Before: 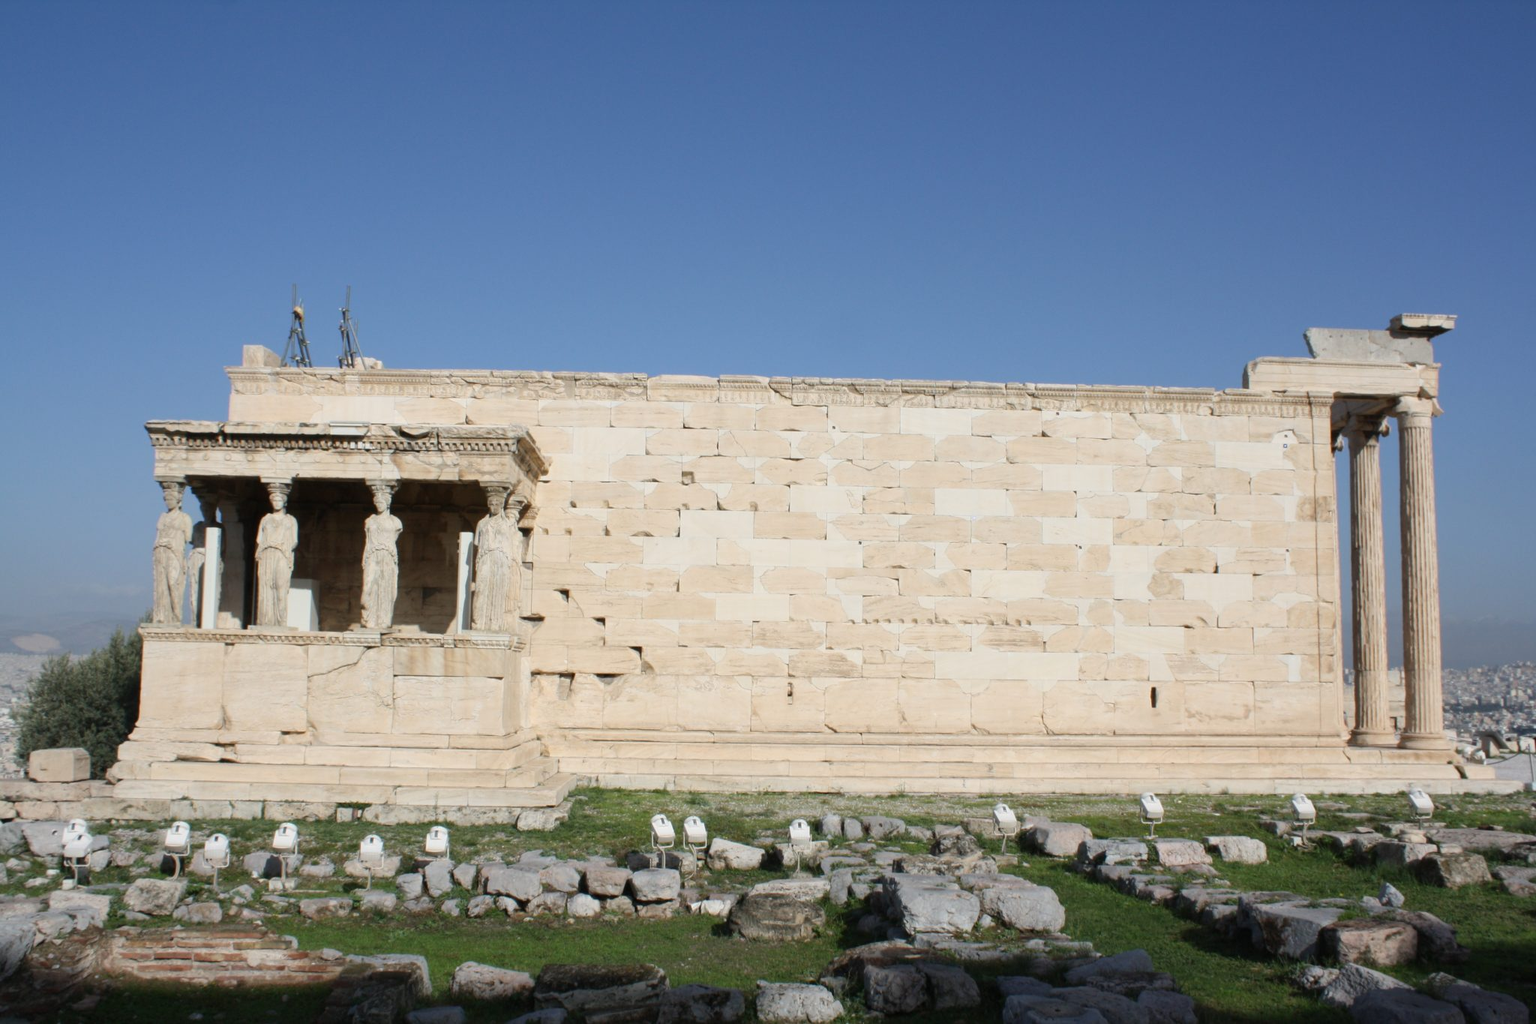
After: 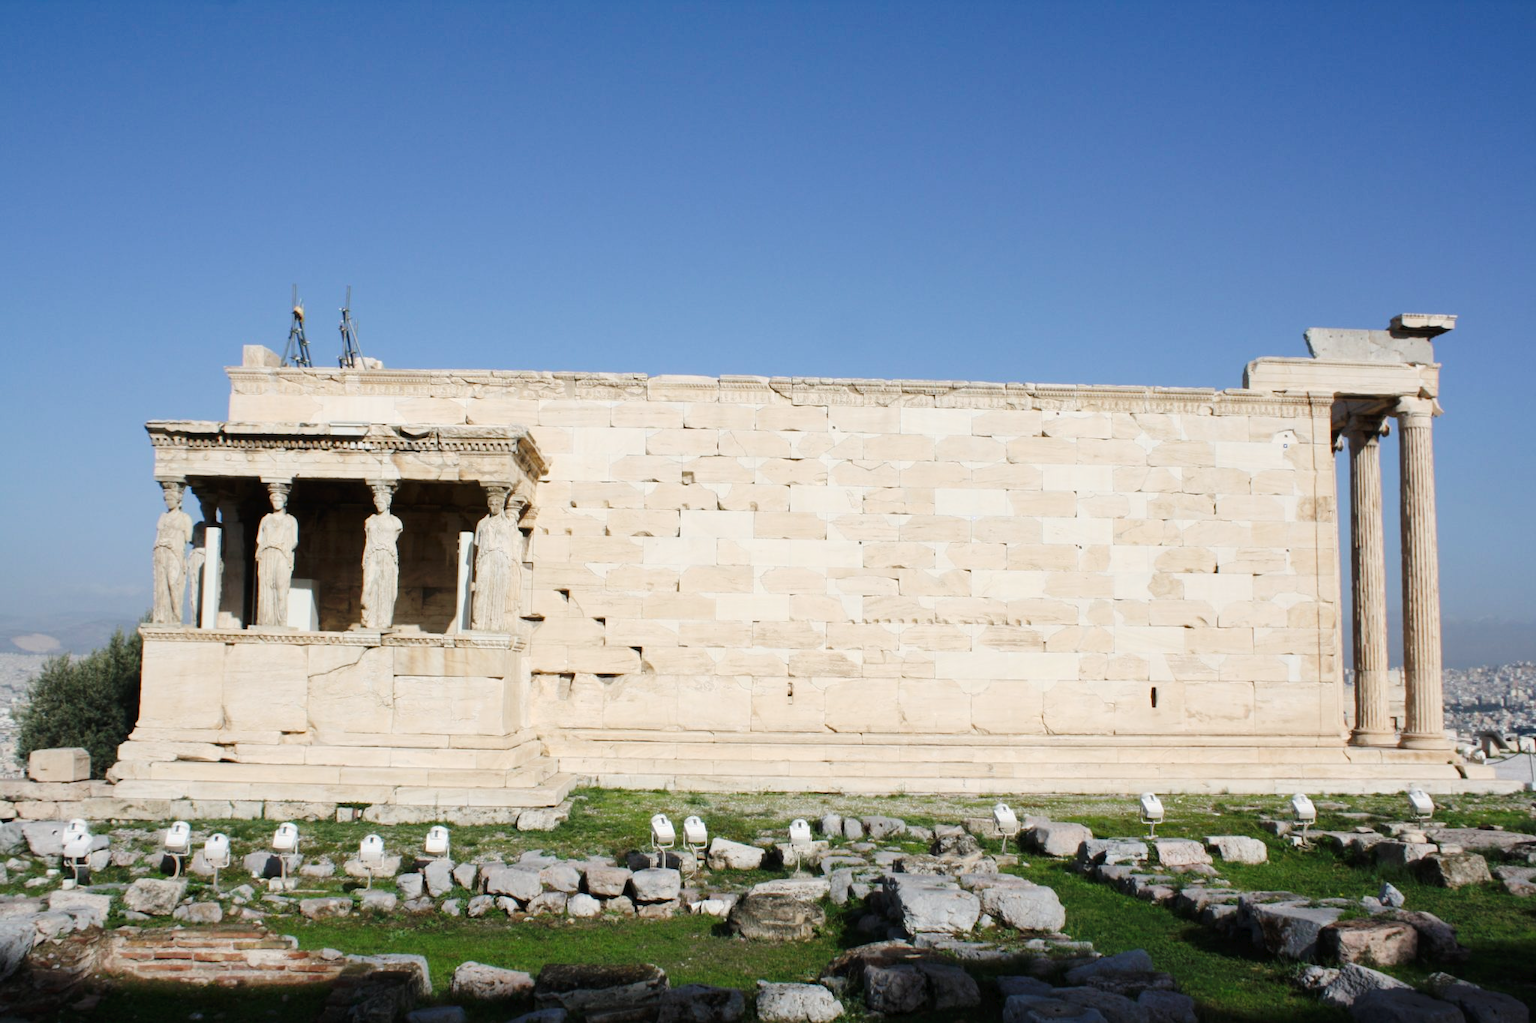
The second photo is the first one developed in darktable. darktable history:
exposure: black level correction 0.002, exposure 0.15 EV, compensate highlight preservation false
shadows and highlights: radius 334.93, shadows 63.48, highlights 6.06, compress 87.7%, highlights color adjustment 39.73%, soften with gaussian
tone curve: curves: ch0 [(0, 0) (0.003, 0.018) (0.011, 0.019) (0.025, 0.024) (0.044, 0.037) (0.069, 0.053) (0.1, 0.075) (0.136, 0.105) (0.177, 0.136) (0.224, 0.179) (0.277, 0.244) (0.335, 0.319) (0.399, 0.4) (0.468, 0.495) (0.543, 0.58) (0.623, 0.671) (0.709, 0.757) (0.801, 0.838) (0.898, 0.913) (1, 1)], preserve colors none
